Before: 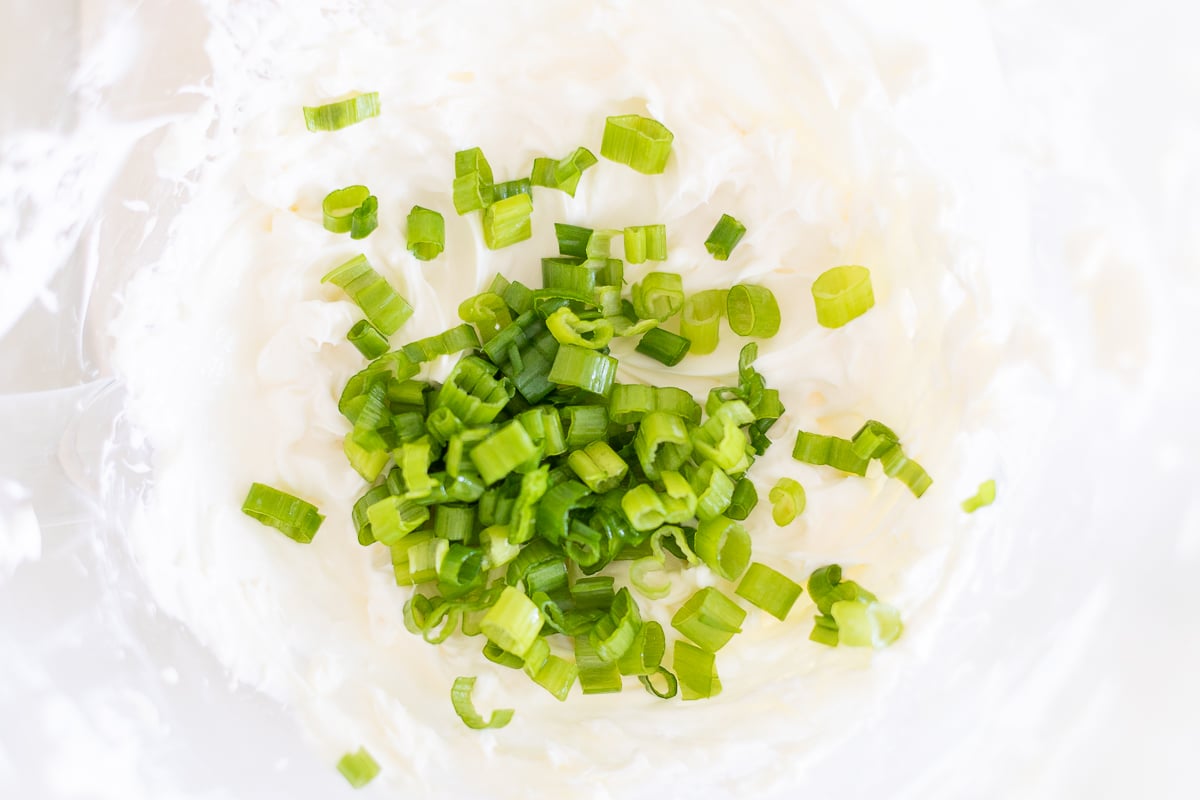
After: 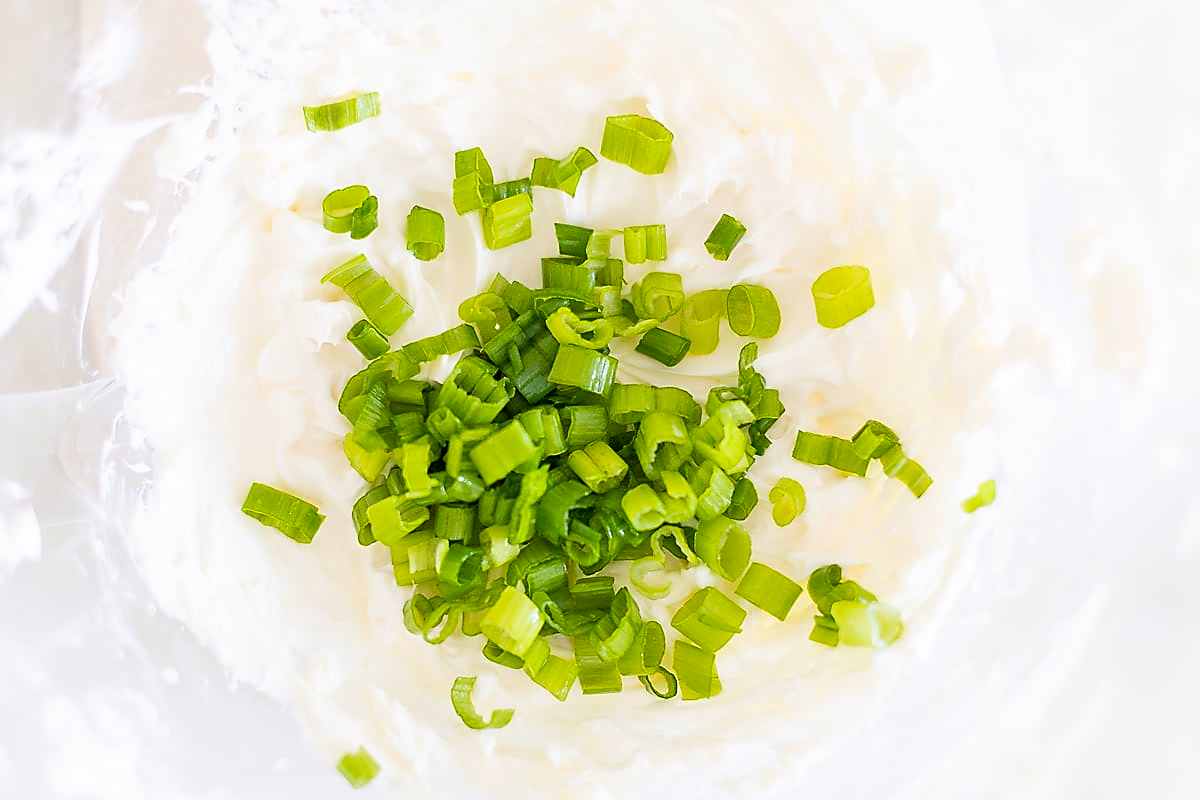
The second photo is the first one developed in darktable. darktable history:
sharpen: radius 1.405, amount 1.249, threshold 0.798
color balance rgb: perceptual saturation grading › global saturation 10.343%, global vibrance 20%
